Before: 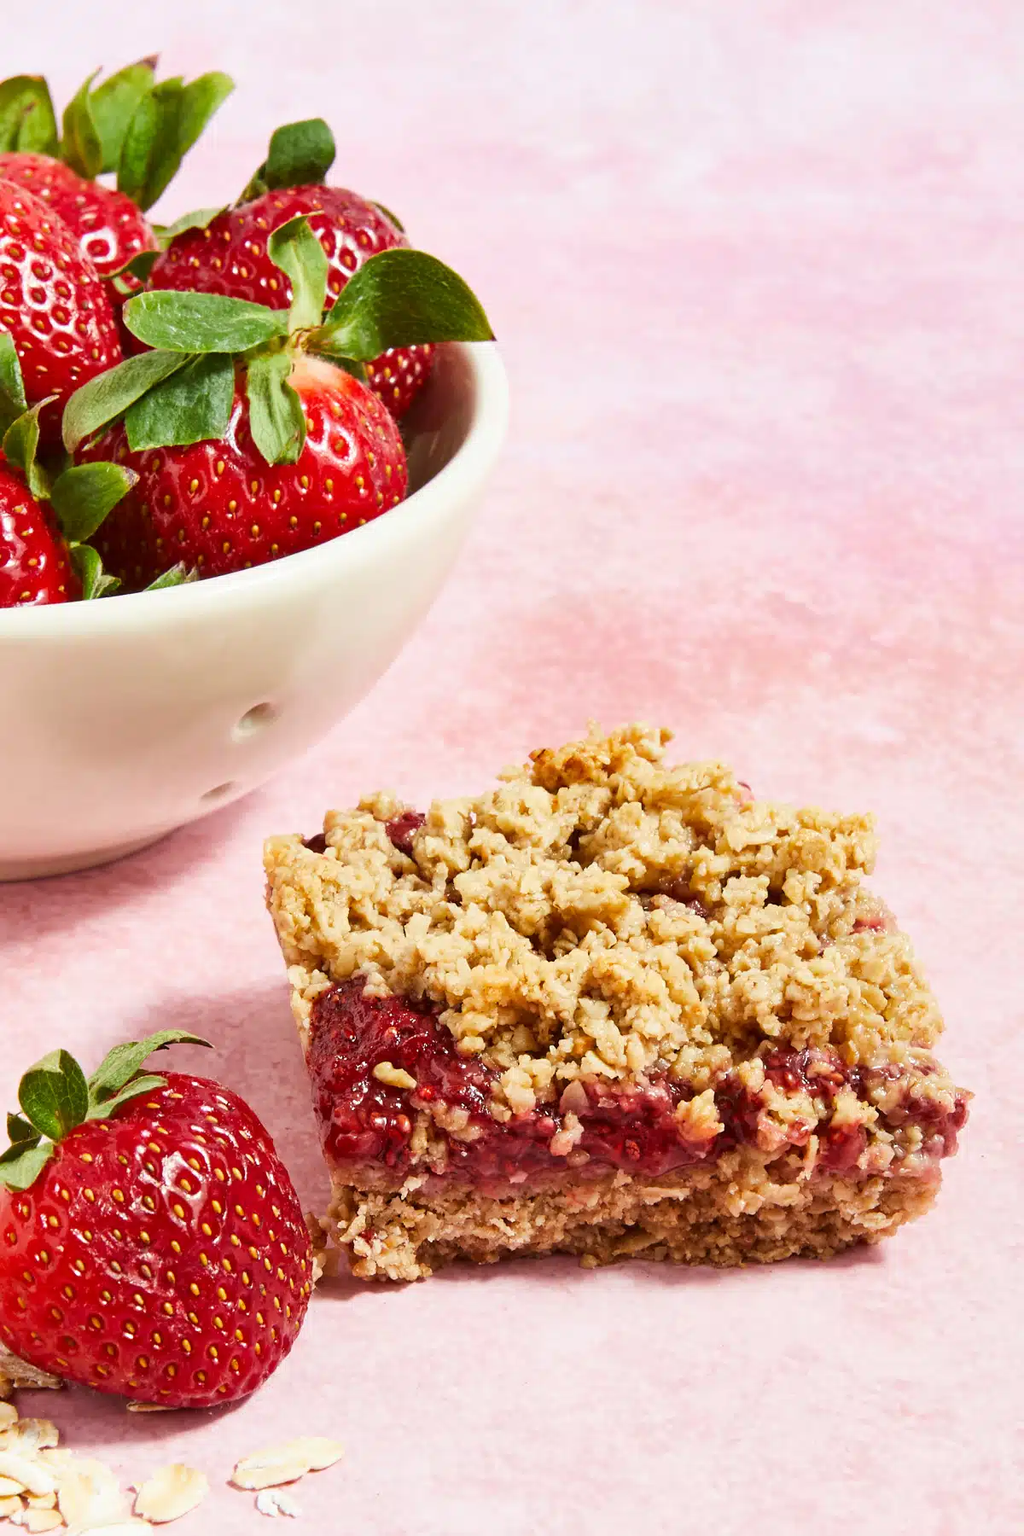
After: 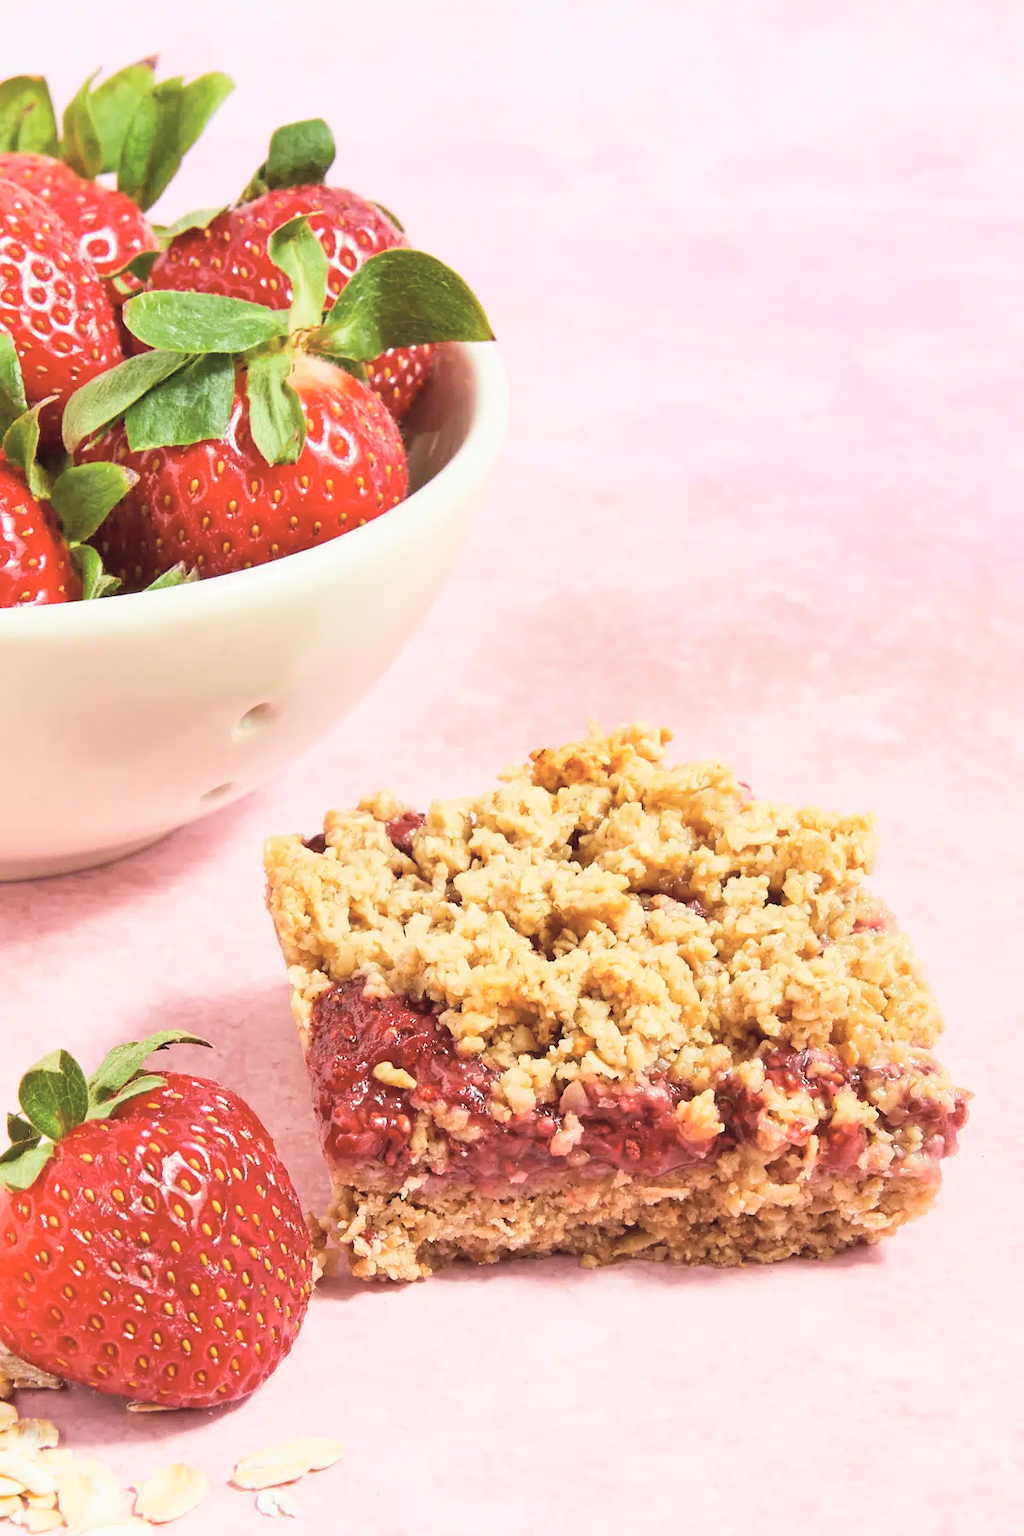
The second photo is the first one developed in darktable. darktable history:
exposure: exposure -0.157 EV, compensate highlight preservation false
global tonemap: drago (0.7, 100)
